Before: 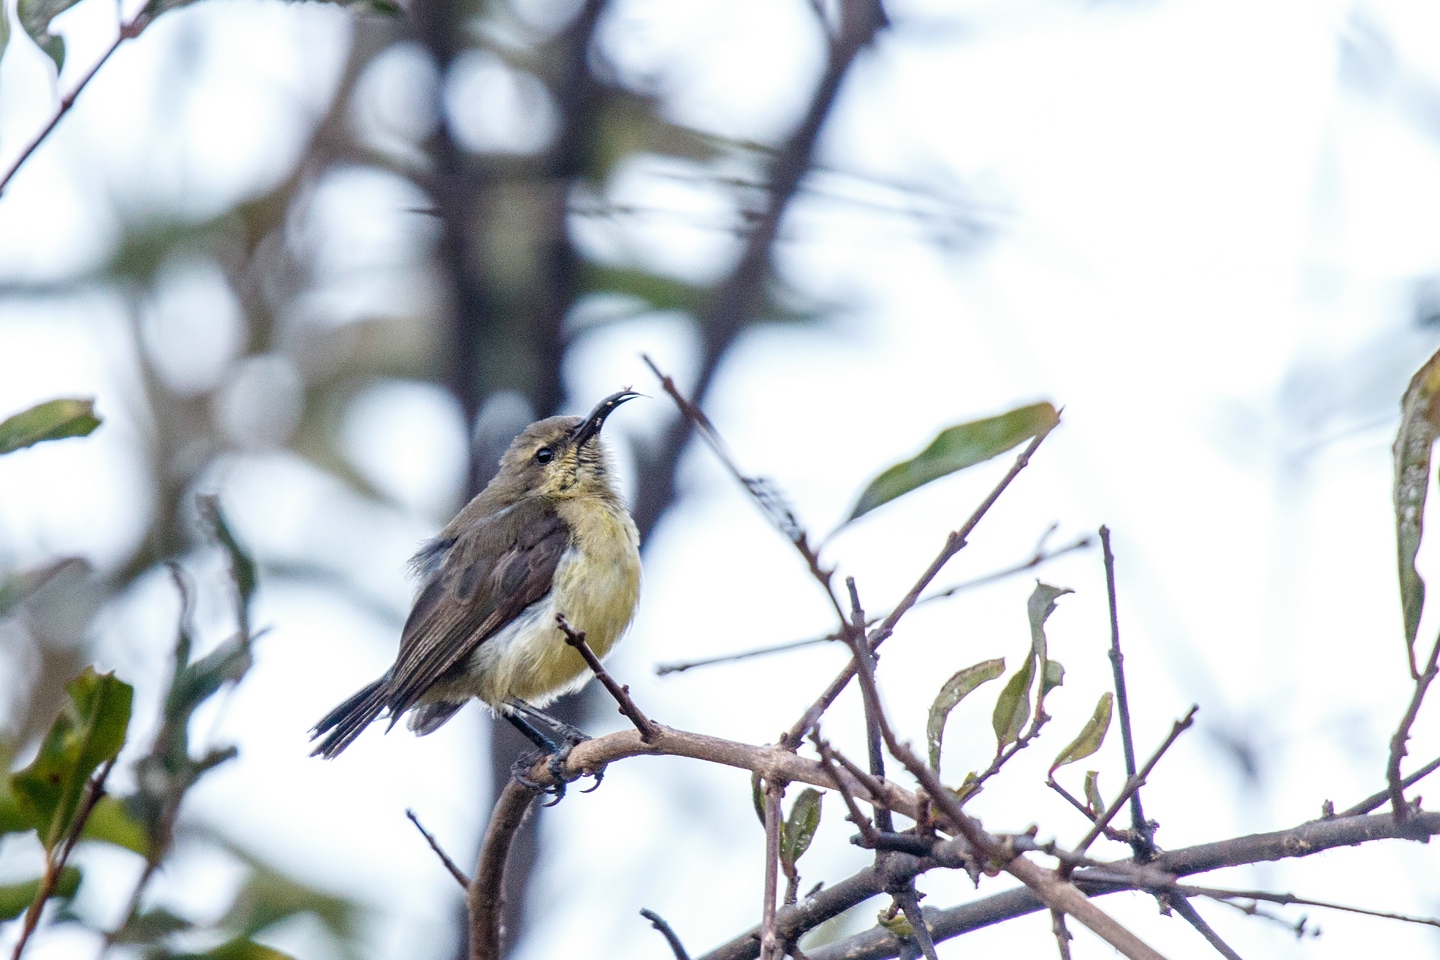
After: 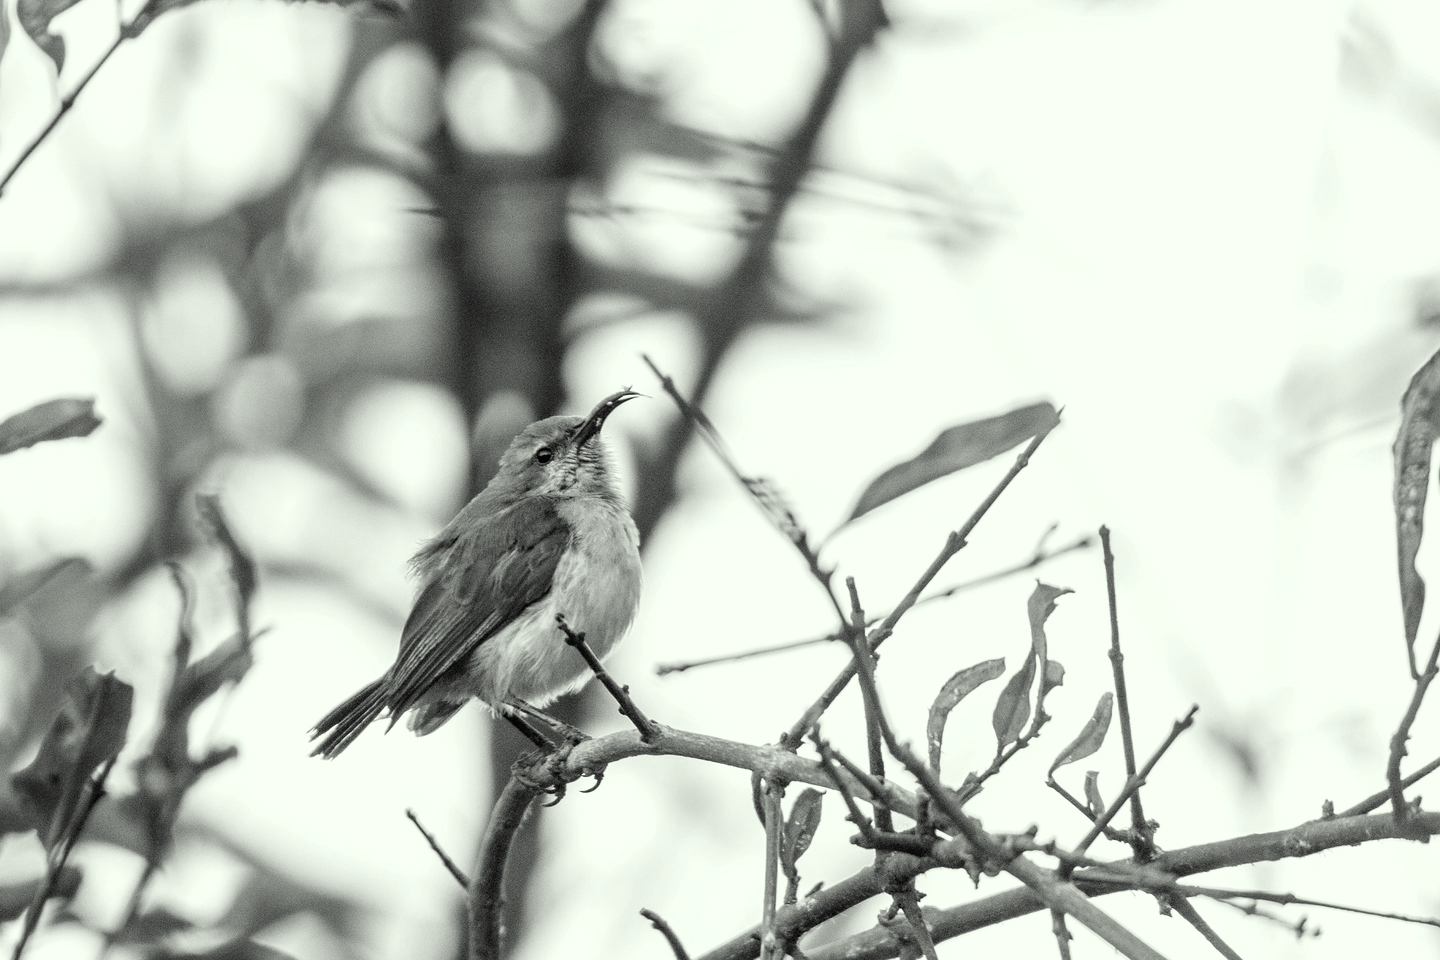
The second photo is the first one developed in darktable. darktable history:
contrast brightness saturation: saturation -1
color correction: highlights a* -4.73, highlights b* 5.06, saturation 0.97
color balance rgb: perceptual saturation grading › global saturation 35%, perceptual saturation grading › highlights -30%, perceptual saturation grading › shadows 35%, perceptual brilliance grading › global brilliance 3%, perceptual brilliance grading › highlights -3%, perceptual brilliance grading › shadows 3%
